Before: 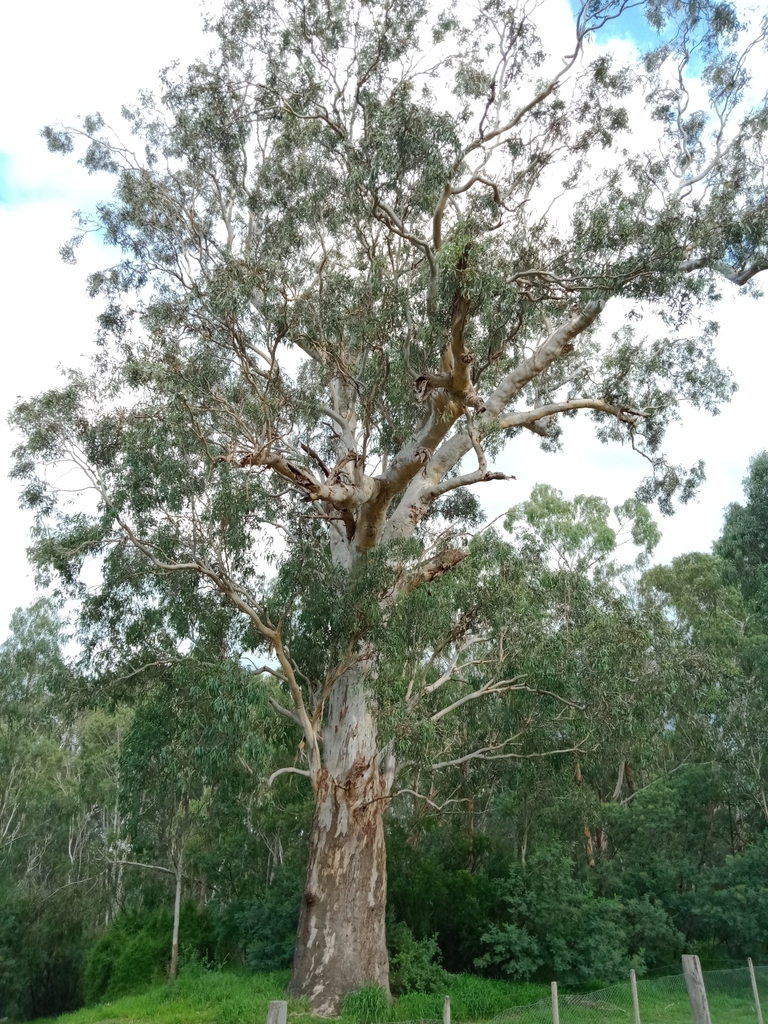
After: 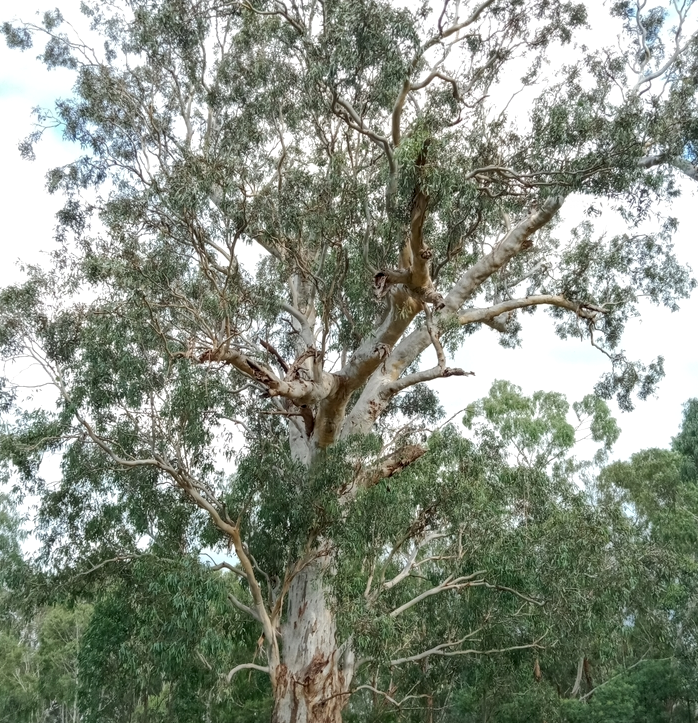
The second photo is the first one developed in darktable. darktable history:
crop: left 5.375%, top 10.21%, right 3.656%, bottom 19.142%
local contrast: on, module defaults
